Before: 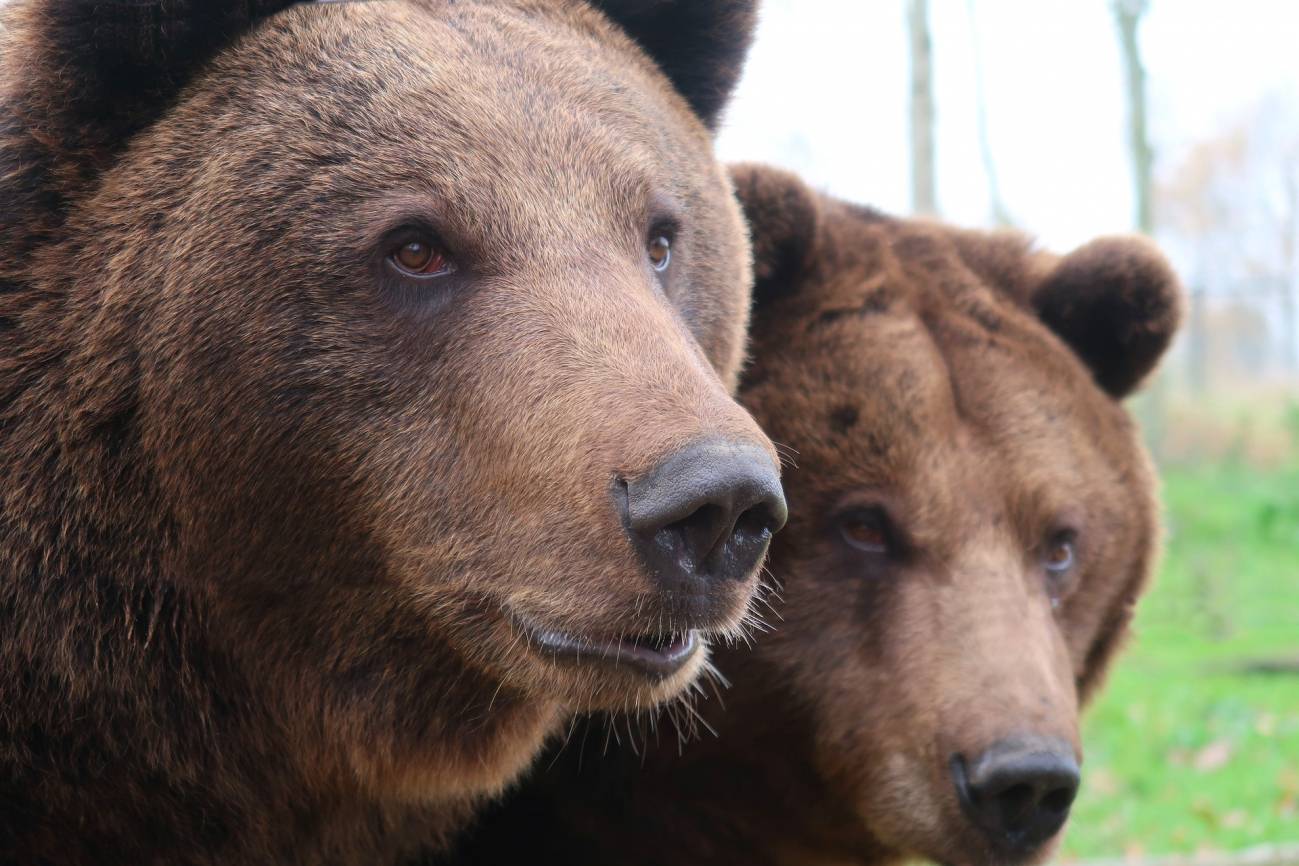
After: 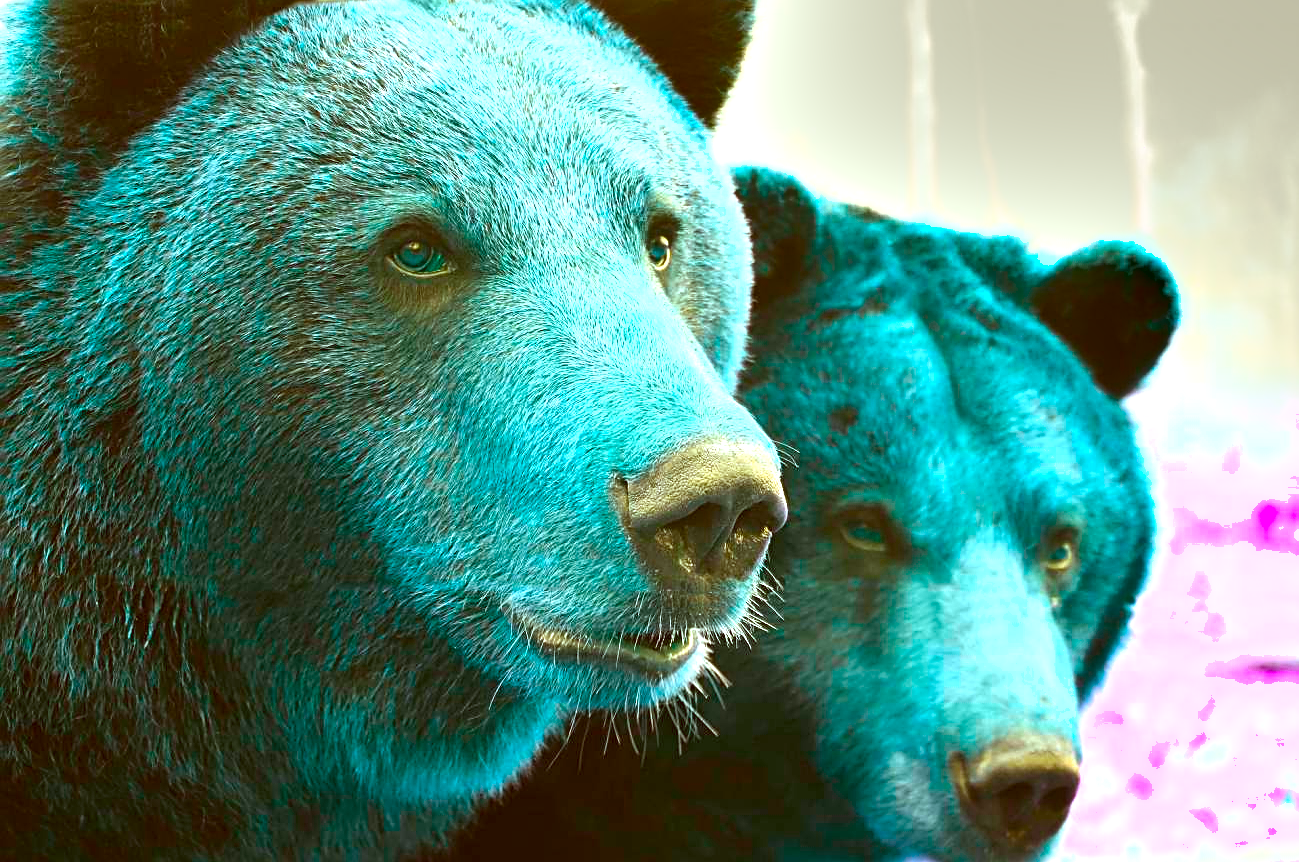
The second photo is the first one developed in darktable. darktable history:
exposure: black level correction 0, exposure 1.101 EV, compensate highlight preservation false
crop: top 0.198%, bottom 0.199%
sharpen: radius 2.628, amount 0.691
color correction: highlights a* -6.18, highlights b* 9.35, shadows a* 10.08, shadows b* 23.66
color balance rgb: linear chroma grading › mid-tones 7.803%, perceptual saturation grading › global saturation 30.5%, hue shift 177.83°, global vibrance 49.458%, contrast 0.803%
shadows and highlights: shadows 11.85, white point adjustment 1.3, soften with gaussian
